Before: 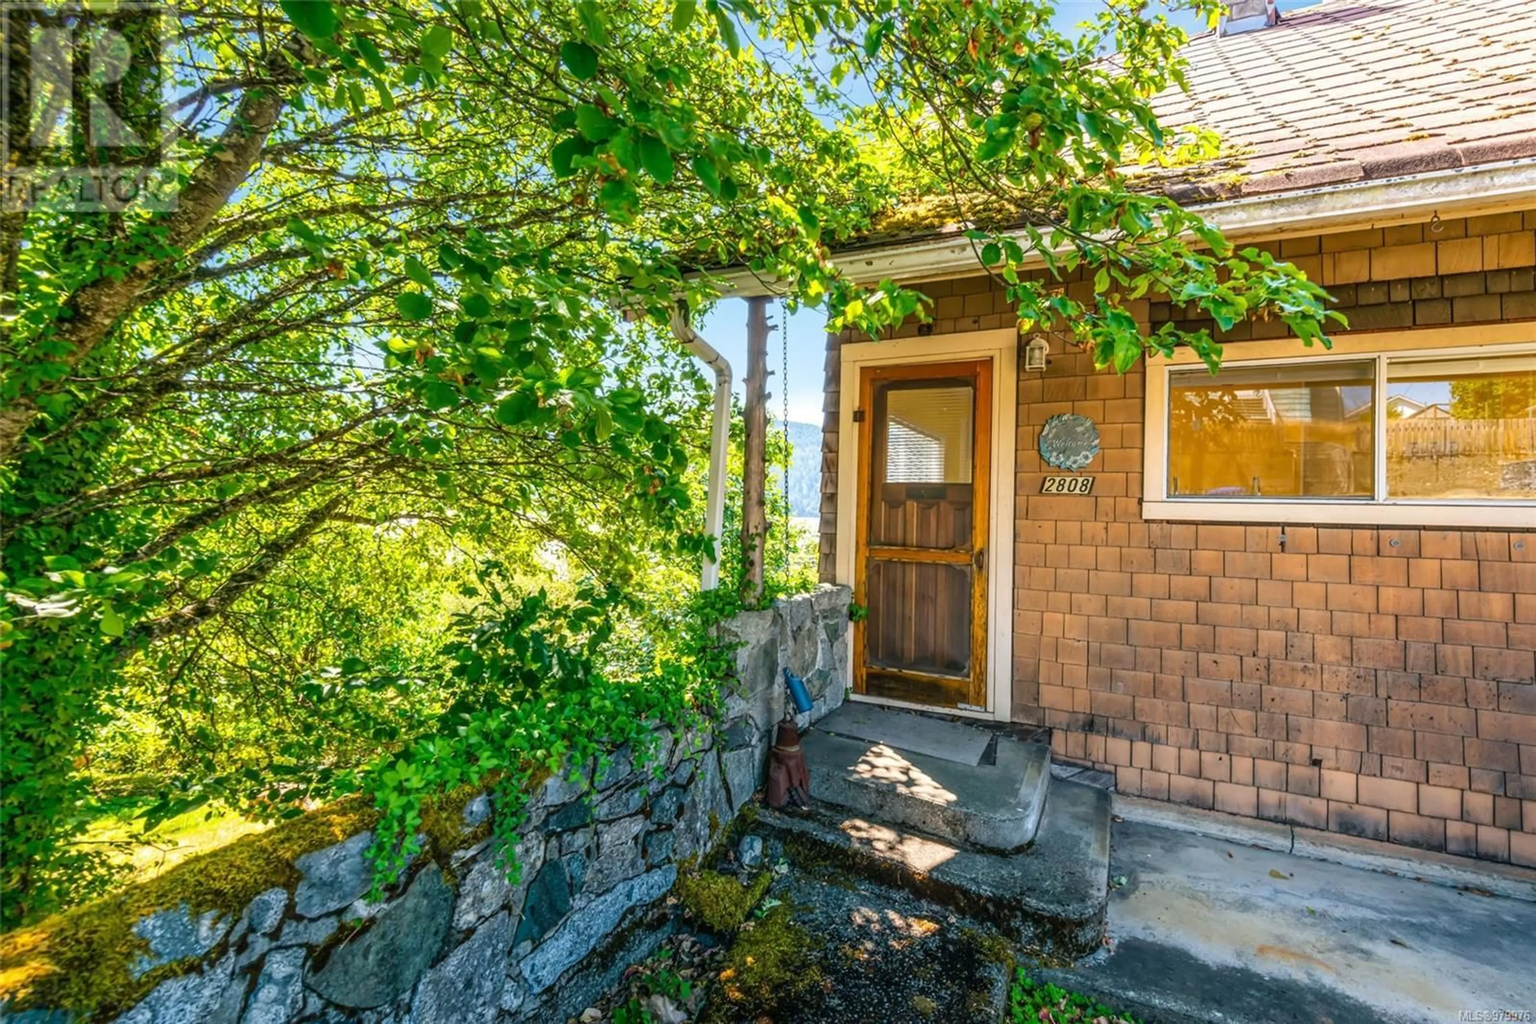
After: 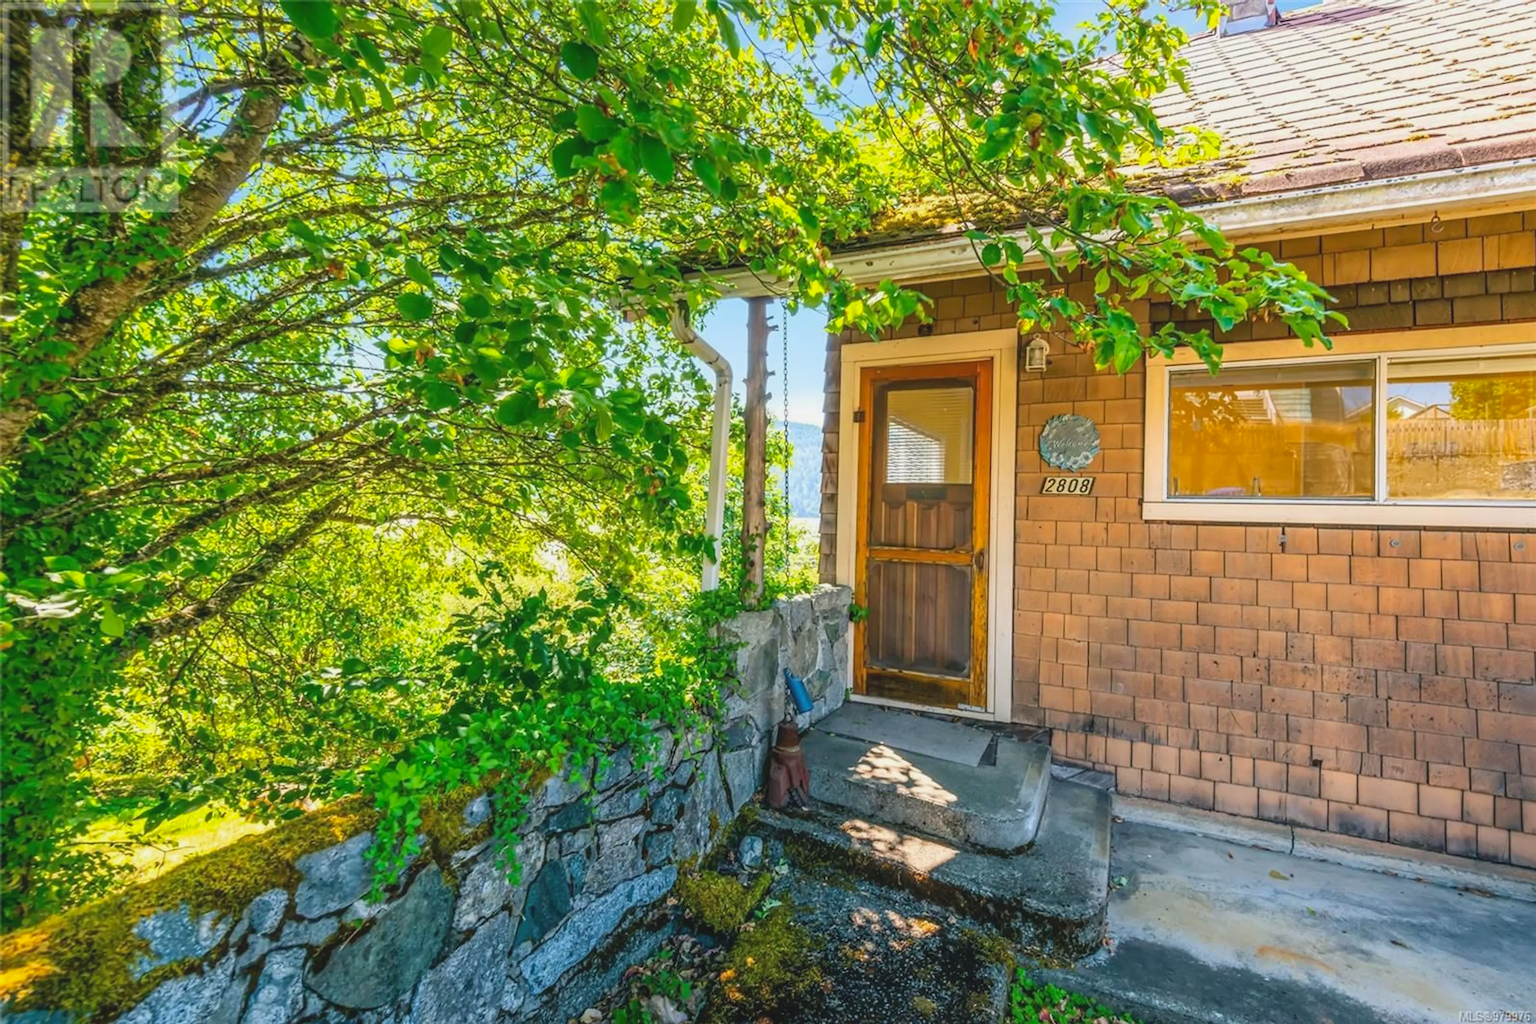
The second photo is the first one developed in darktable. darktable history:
contrast brightness saturation: contrast -0.094, brightness 0.052, saturation 0.079
sharpen: radius 1.472, amount 0.416, threshold 1.236
